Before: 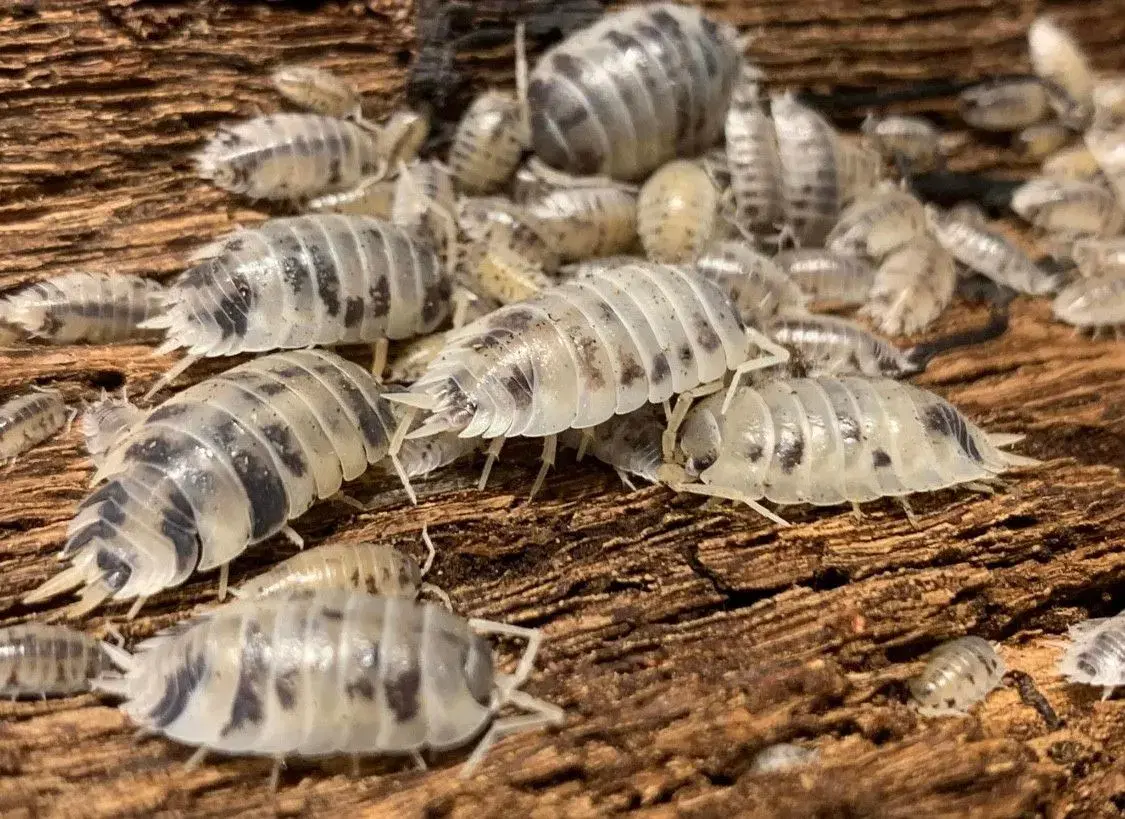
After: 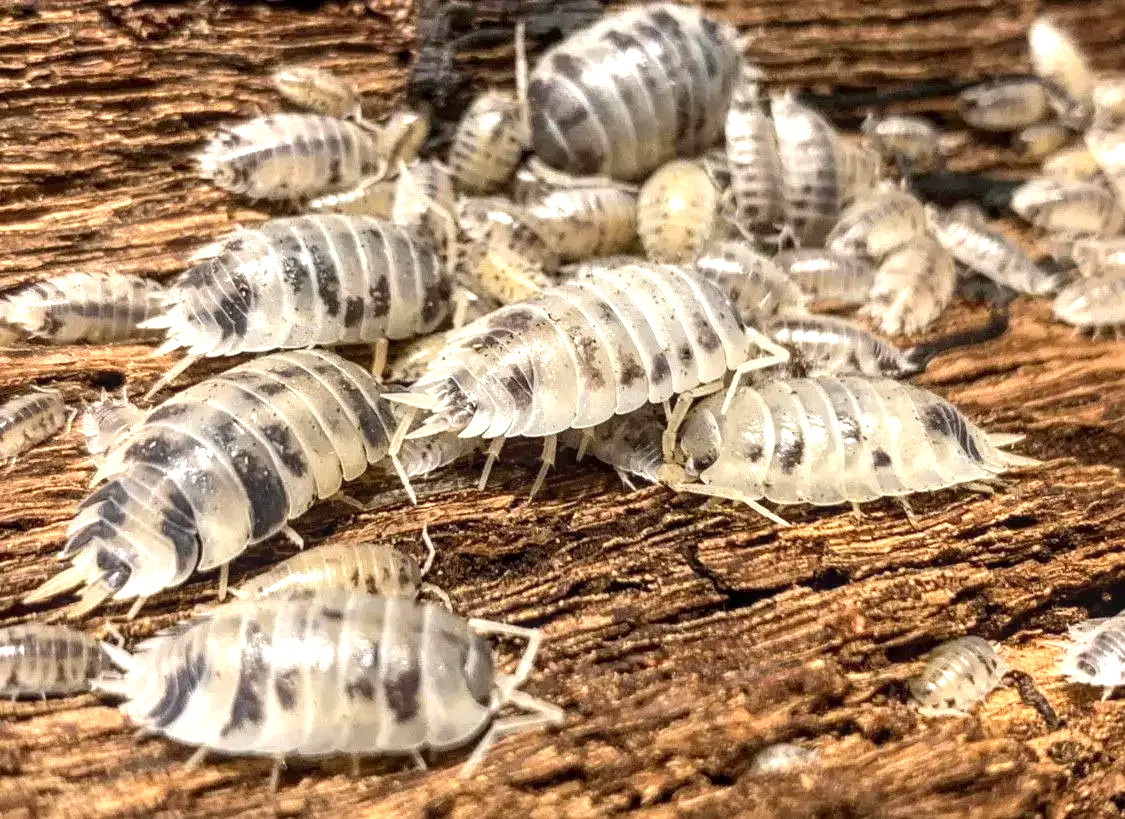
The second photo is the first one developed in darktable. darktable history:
exposure: black level correction 0, exposure 0.693 EV, compensate highlight preservation false
local contrast: on, module defaults
